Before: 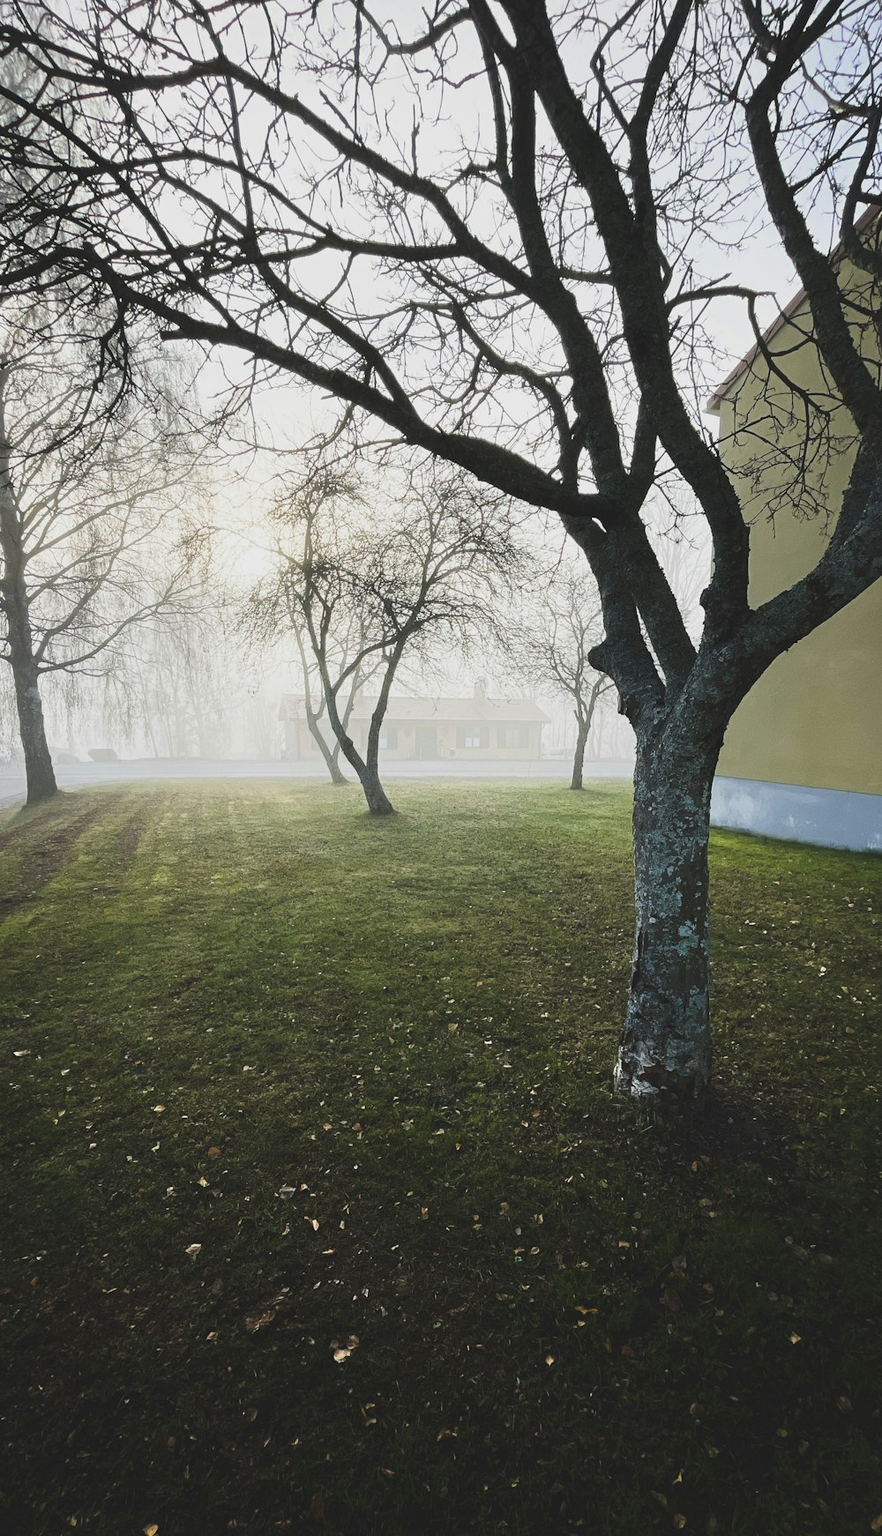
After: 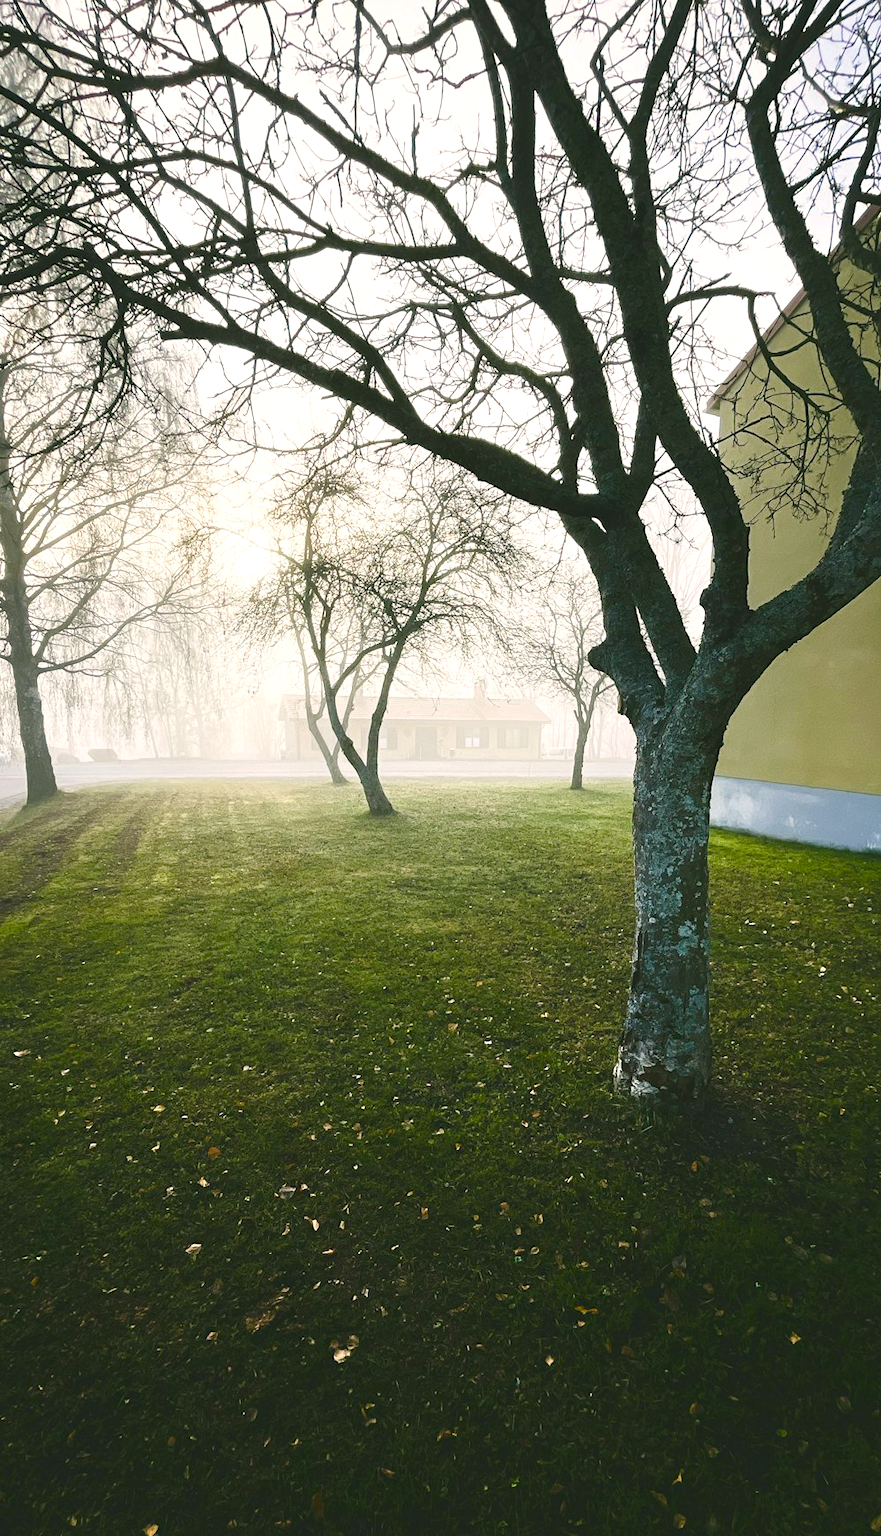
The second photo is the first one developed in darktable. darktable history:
color correction: highlights a* 4.02, highlights b* 4.98, shadows a* -7.55, shadows b* 4.98
color balance rgb: perceptual saturation grading › global saturation 25%, perceptual saturation grading › highlights -50%, perceptual saturation grading › shadows 30%, perceptual brilliance grading › global brilliance 12%, global vibrance 20%
